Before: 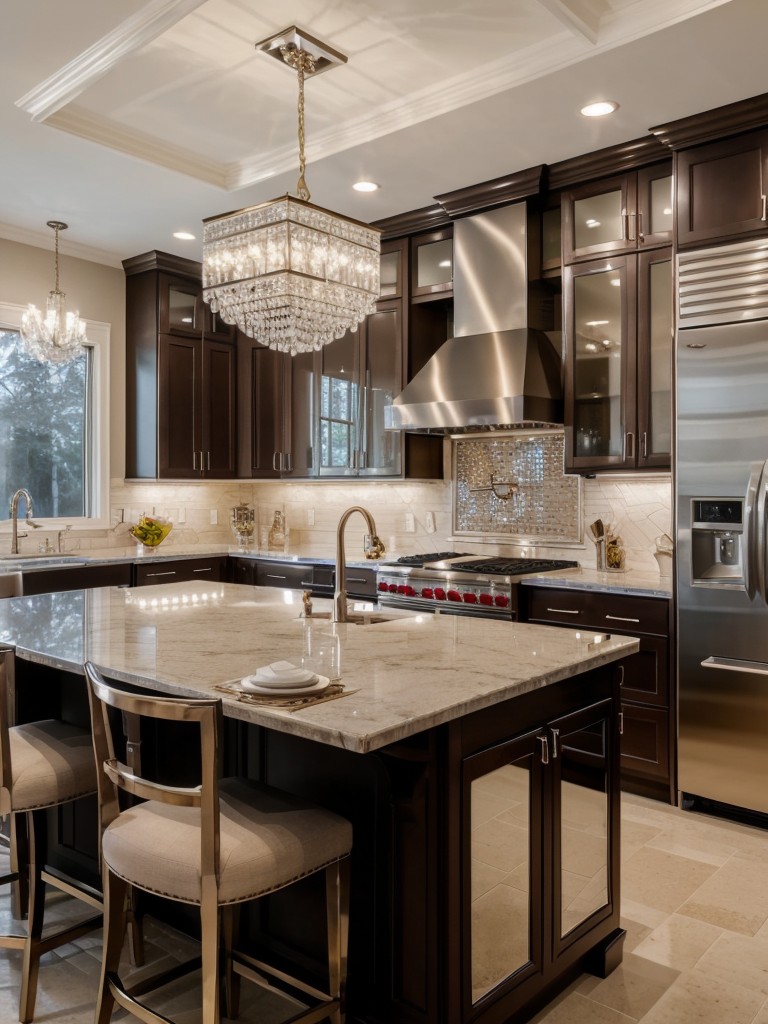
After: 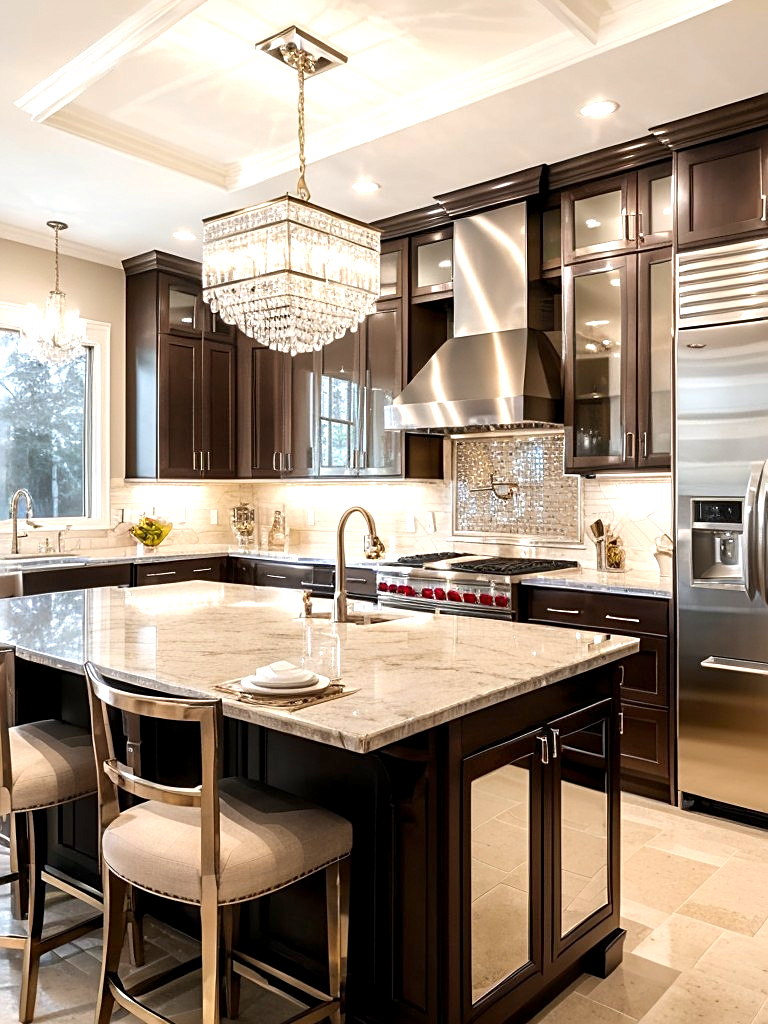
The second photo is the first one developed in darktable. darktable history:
sharpen: on, module defaults
exposure: black level correction 0.001, exposure 1.04 EV, compensate highlight preservation false
